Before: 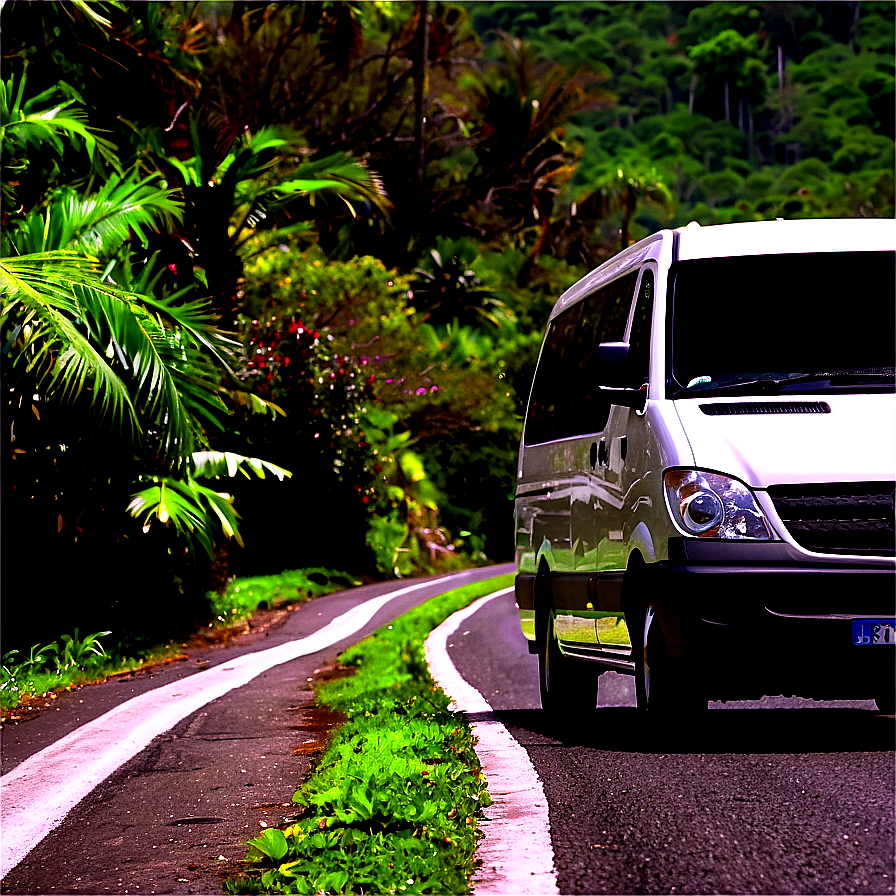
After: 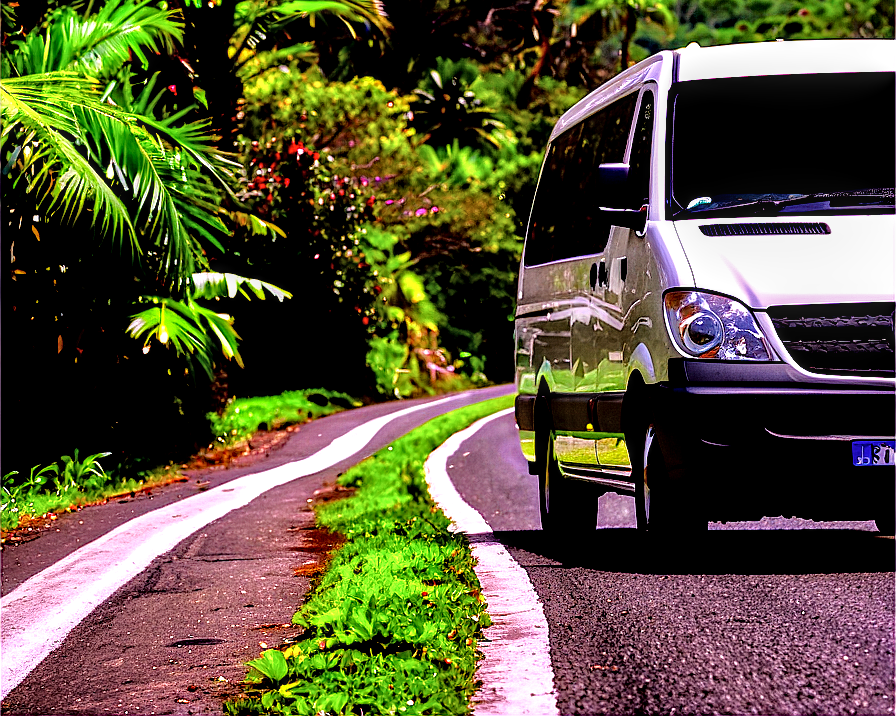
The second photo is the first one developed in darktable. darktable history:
crop and rotate: top 19.998%
tone equalizer: -7 EV 0.15 EV, -6 EV 0.6 EV, -5 EV 1.15 EV, -4 EV 1.33 EV, -3 EV 1.15 EV, -2 EV 0.6 EV, -1 EV 0.15 EV, mask exposure compensation -0.5 EV
local contrast: highlights 59%, detail 145%
